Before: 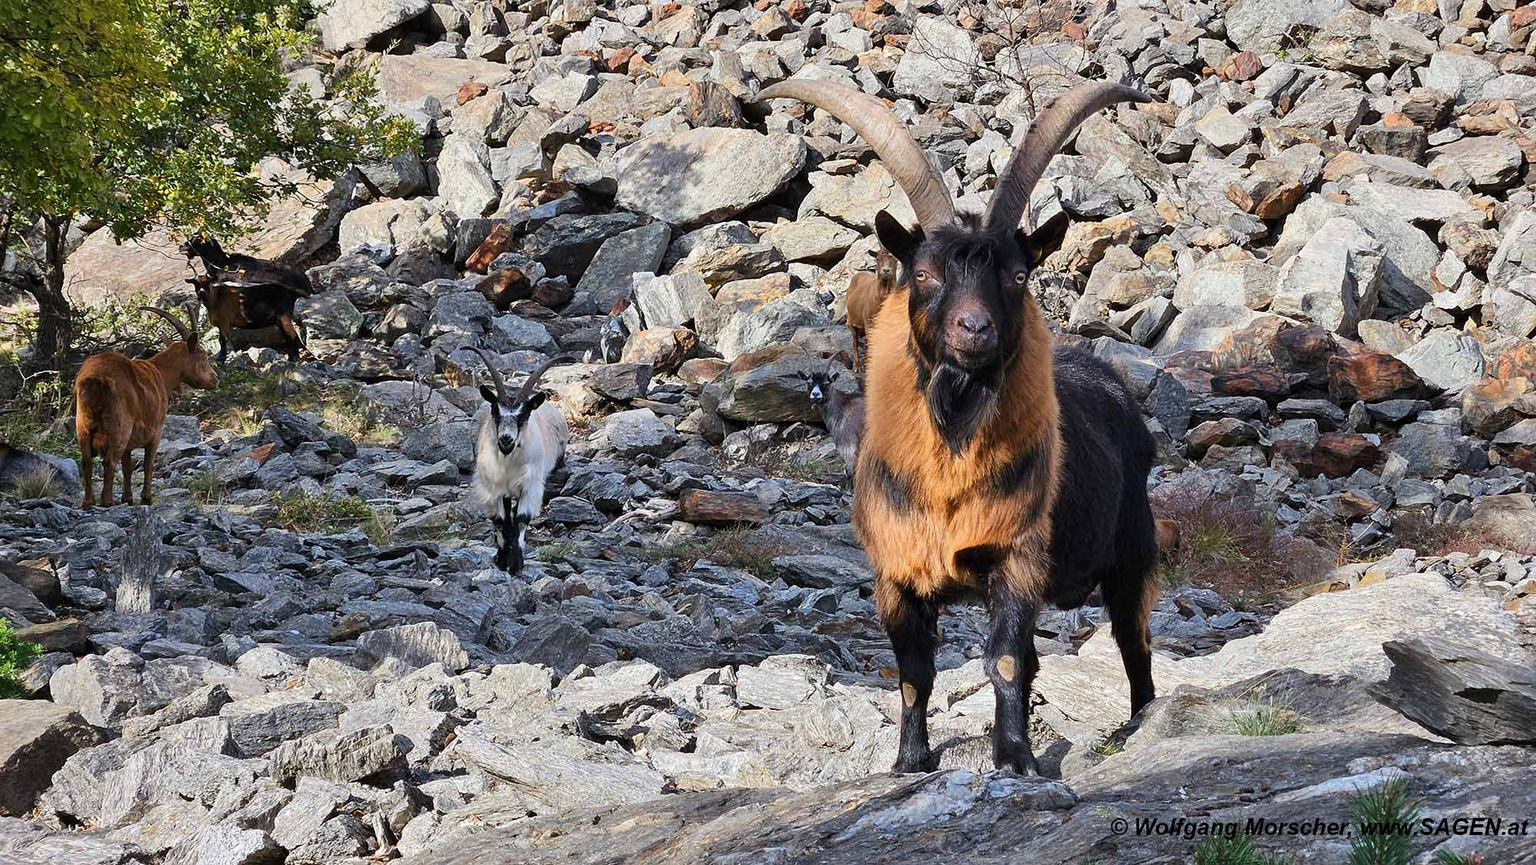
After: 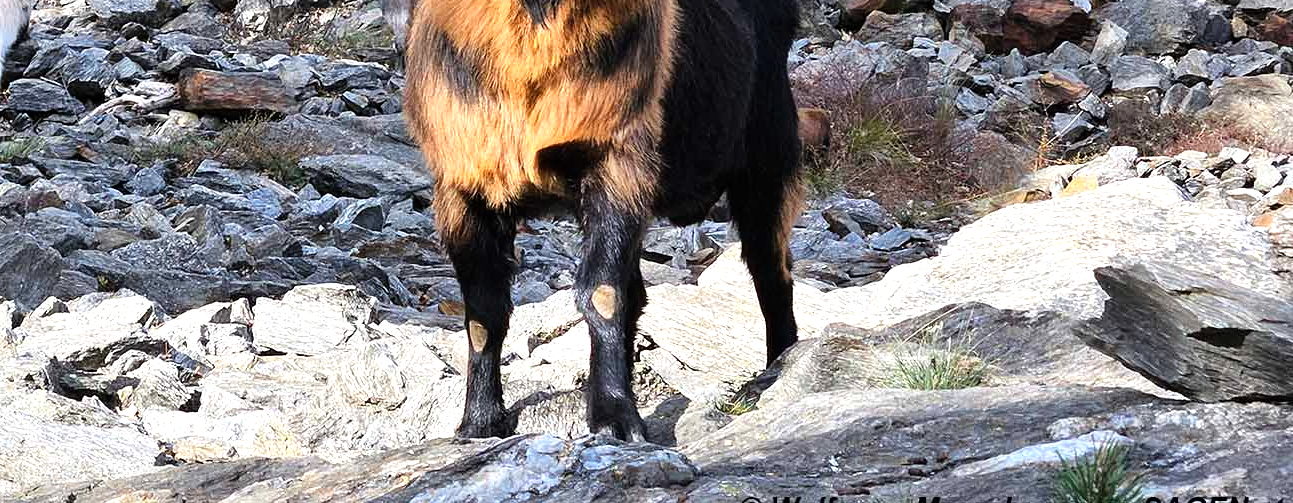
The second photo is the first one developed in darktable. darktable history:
tone equalizer: -8 EV -0.783 EV, -7 EV -0.734 EV, -6 EV -0.581 EV, -5 EV -0.383 EV, -3 EV 0.383 EV, -2 EV 0.6 EV, -1 EV 0.674 EV, +0 EV 0.75 EV
crop and rotate: left 35.334%, top 50.472%, bottom 4.797%
